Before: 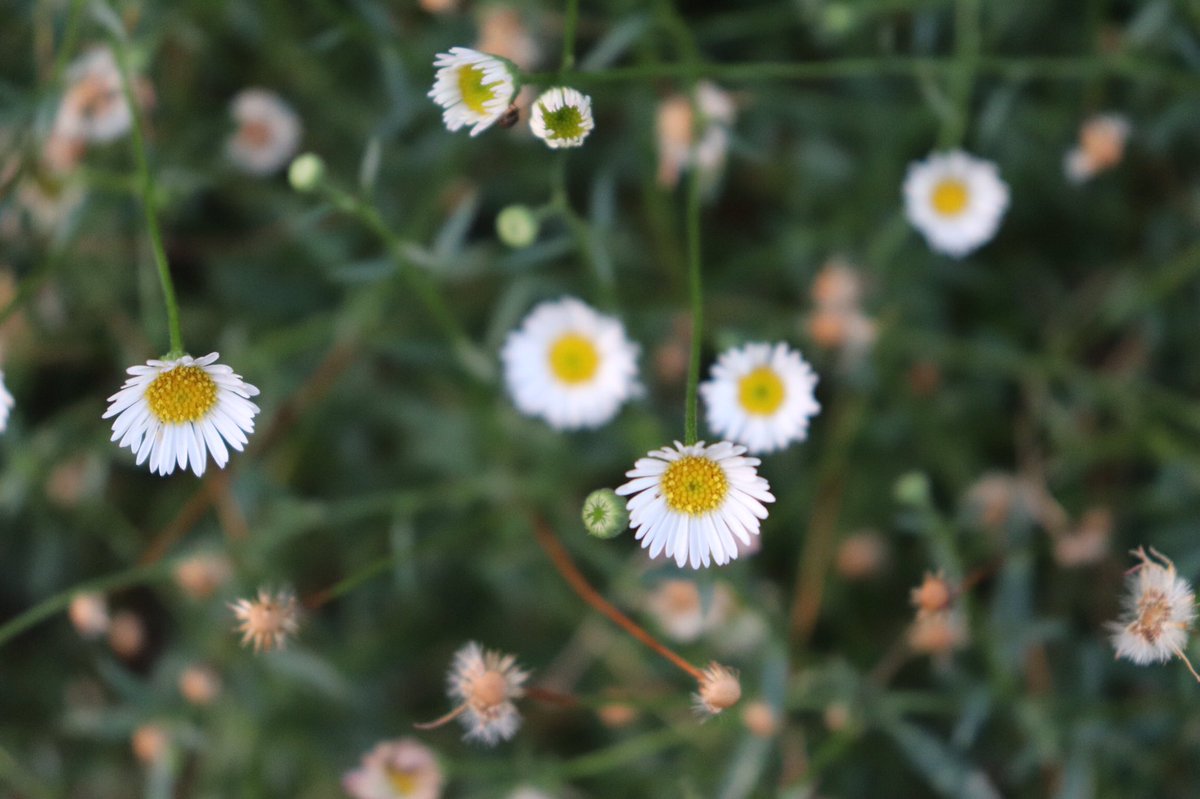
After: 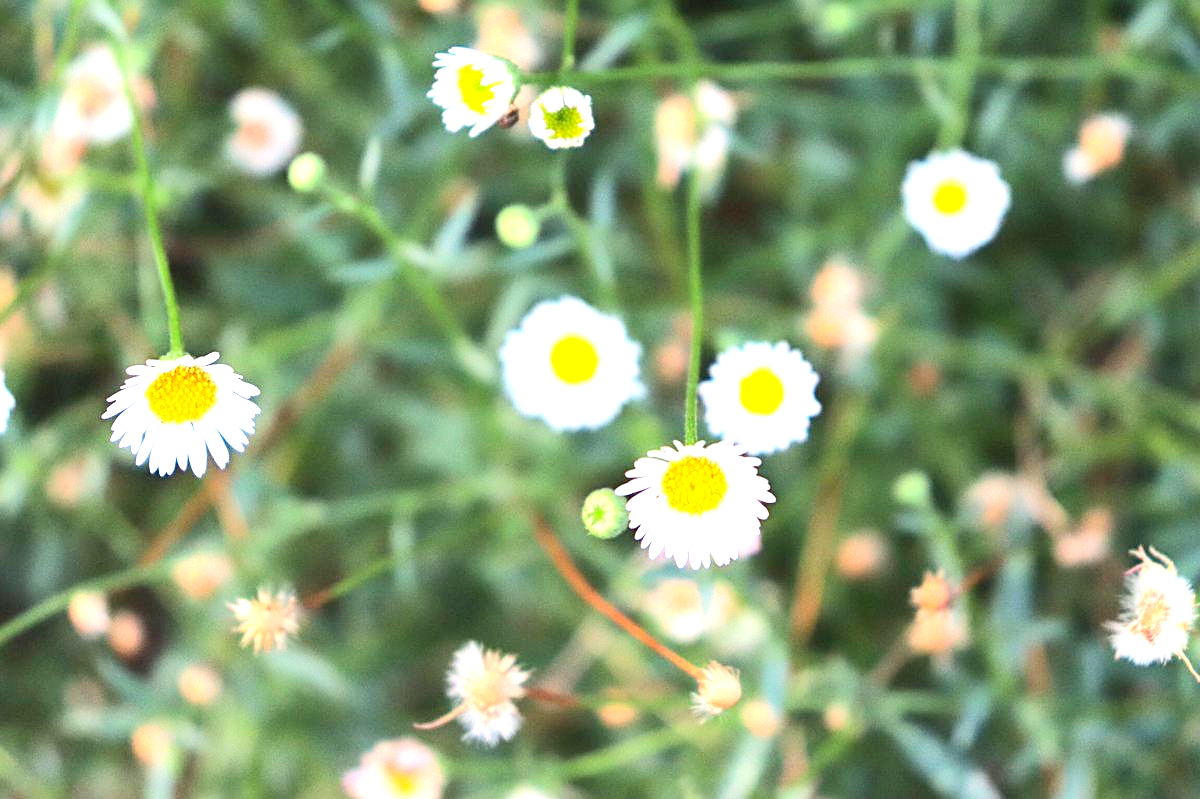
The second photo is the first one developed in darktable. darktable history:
sharpen: on, module defaults
exposure: black level correction 0.001, exposure 1.729 EV, compensate highlight preservation false
contrast brightness saturation: contrast 0.2, brightness 0.156, saturation 0.226
